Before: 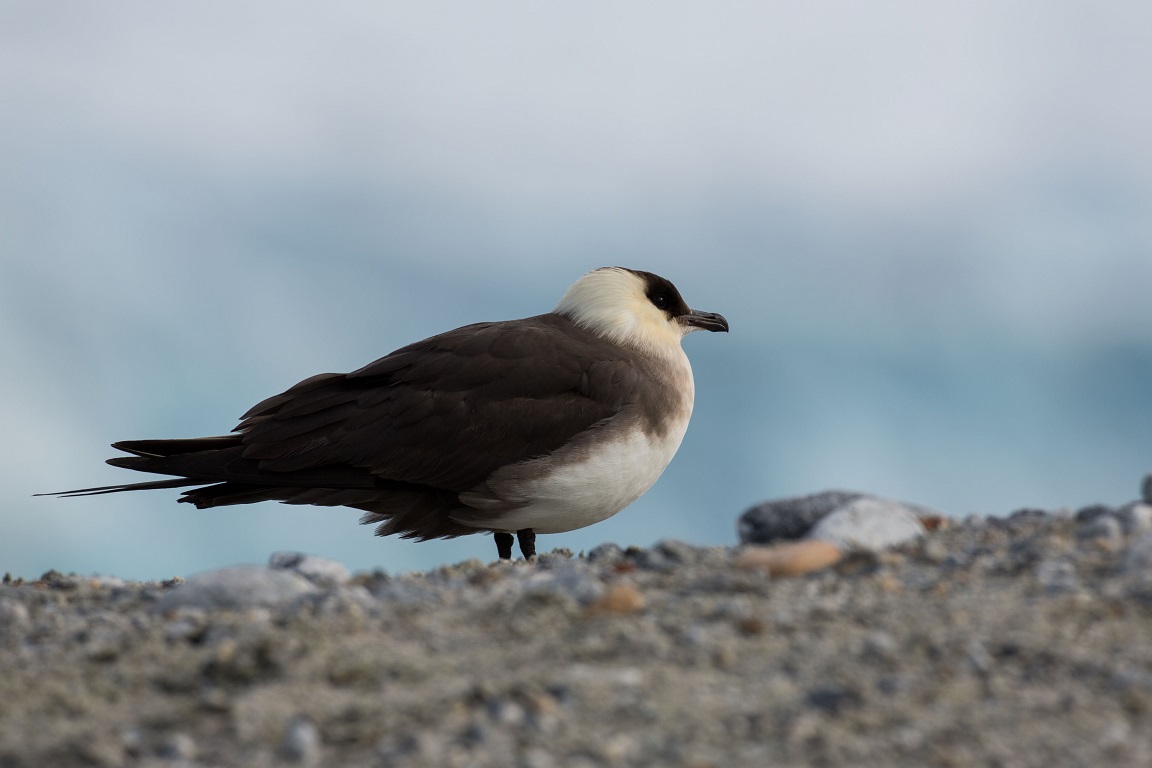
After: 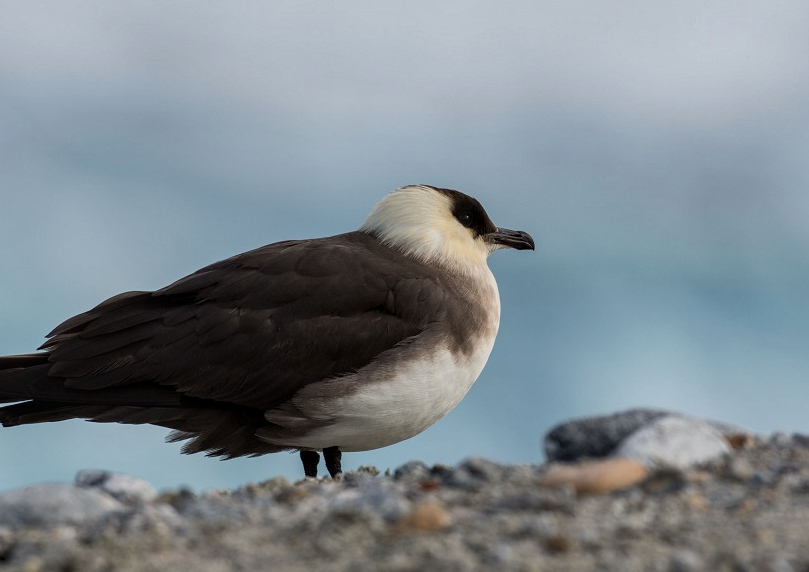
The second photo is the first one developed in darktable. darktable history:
shadows and highlights: highlights color adjustment 89.72%, soften with gaussian
local contrast: on, module defaults
crop and rotate: left 16.88%, top 10.754%, right 12.872%, bottom 14.675%
